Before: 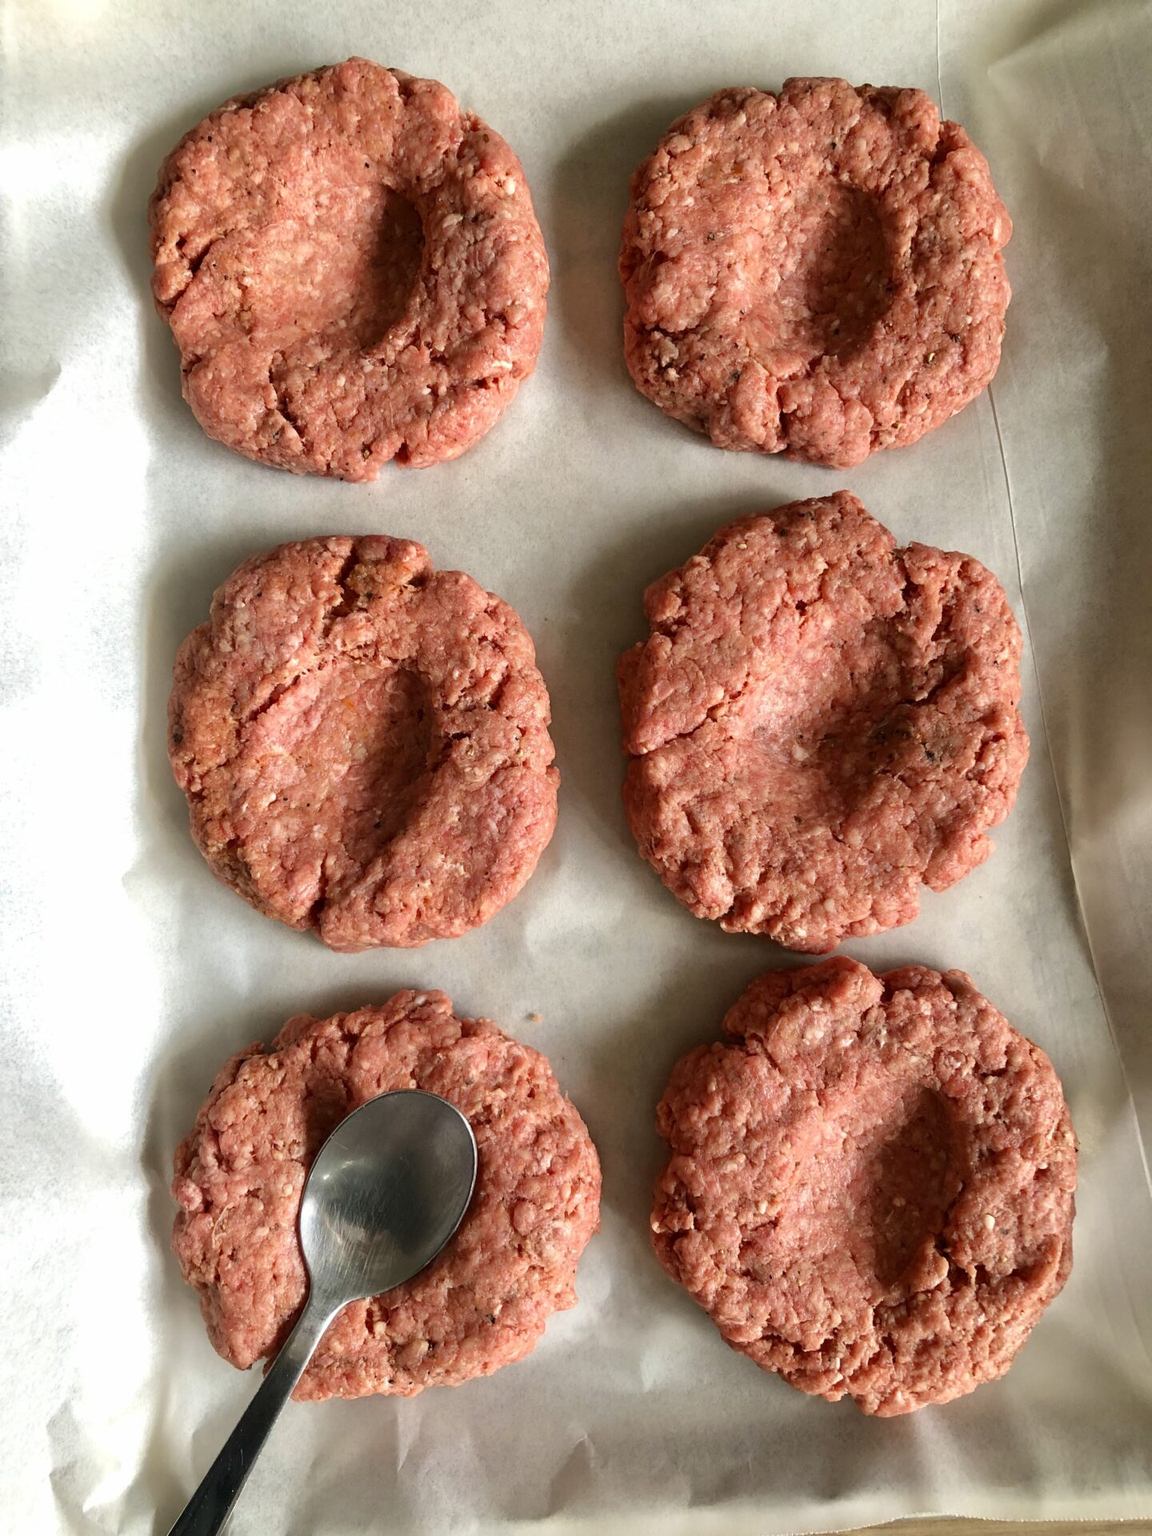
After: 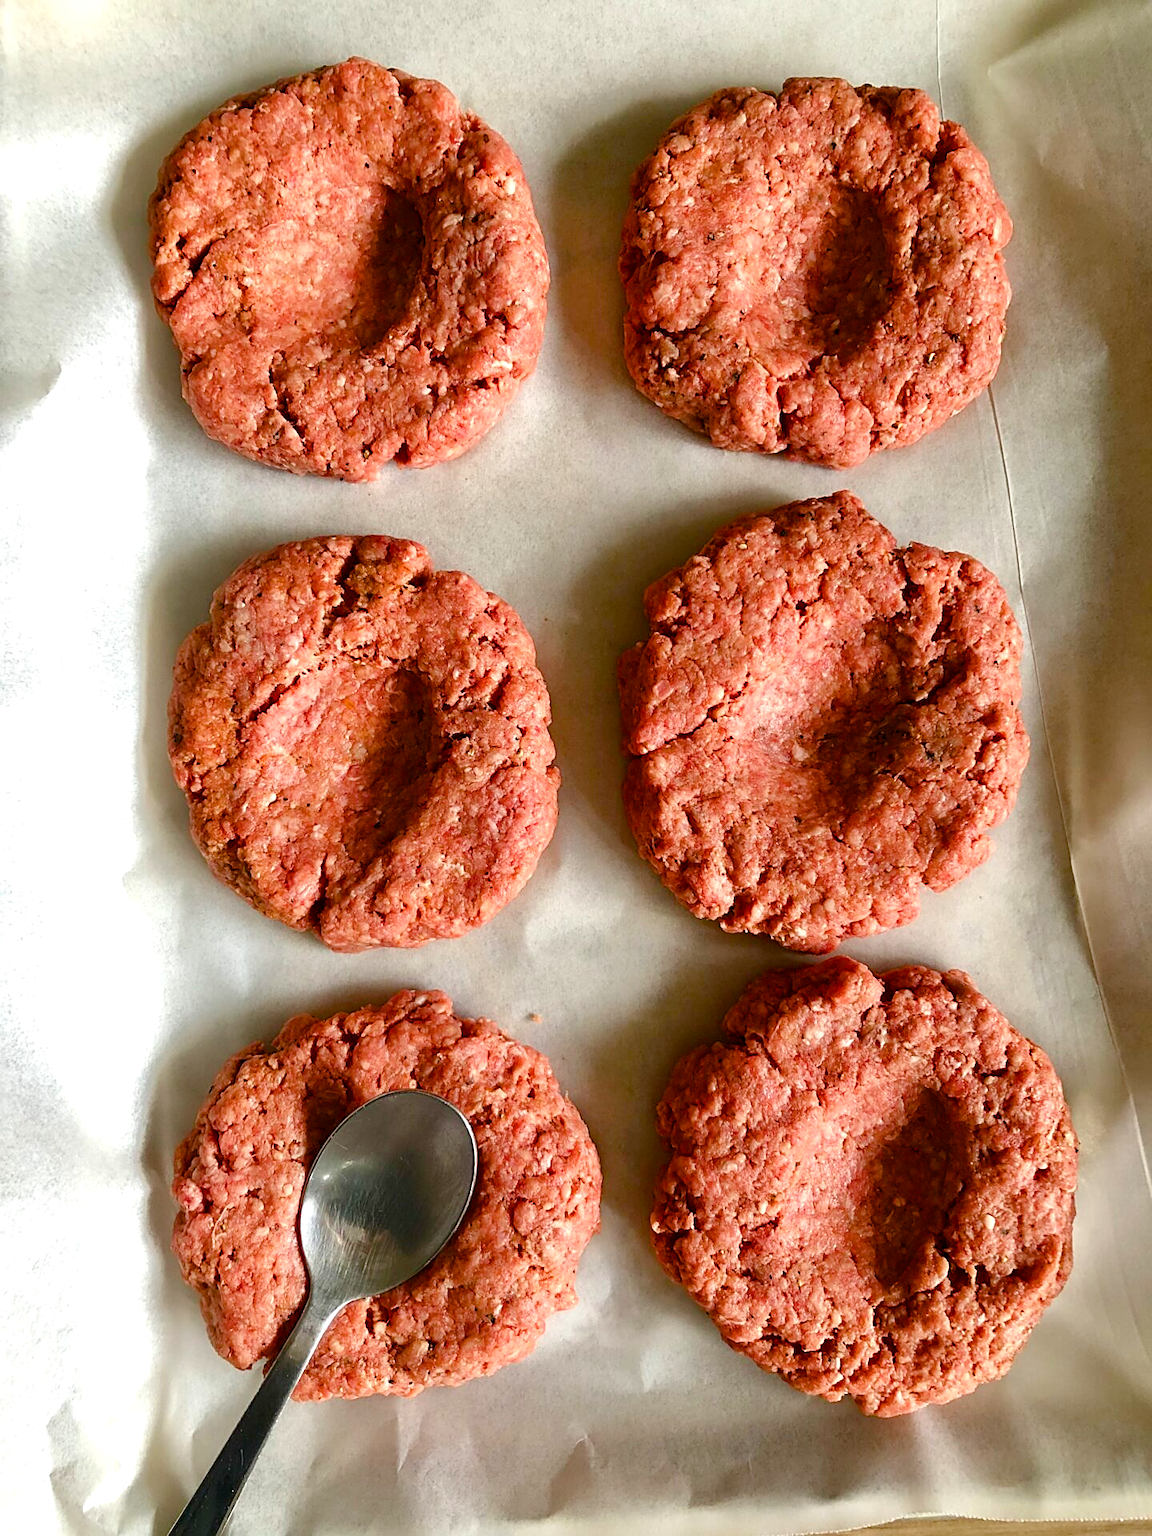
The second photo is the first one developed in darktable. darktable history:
tone equalizer: on, module defaults
sharpen: on, module defaults
exposure: exposure 0.127 EV, compensate highlight preservation false
color balance rgb: perceptual saturation grading › global saturation 20%, perceptual saturation grading › highlights -25%, perceptual saturation grading › shadows 50%
